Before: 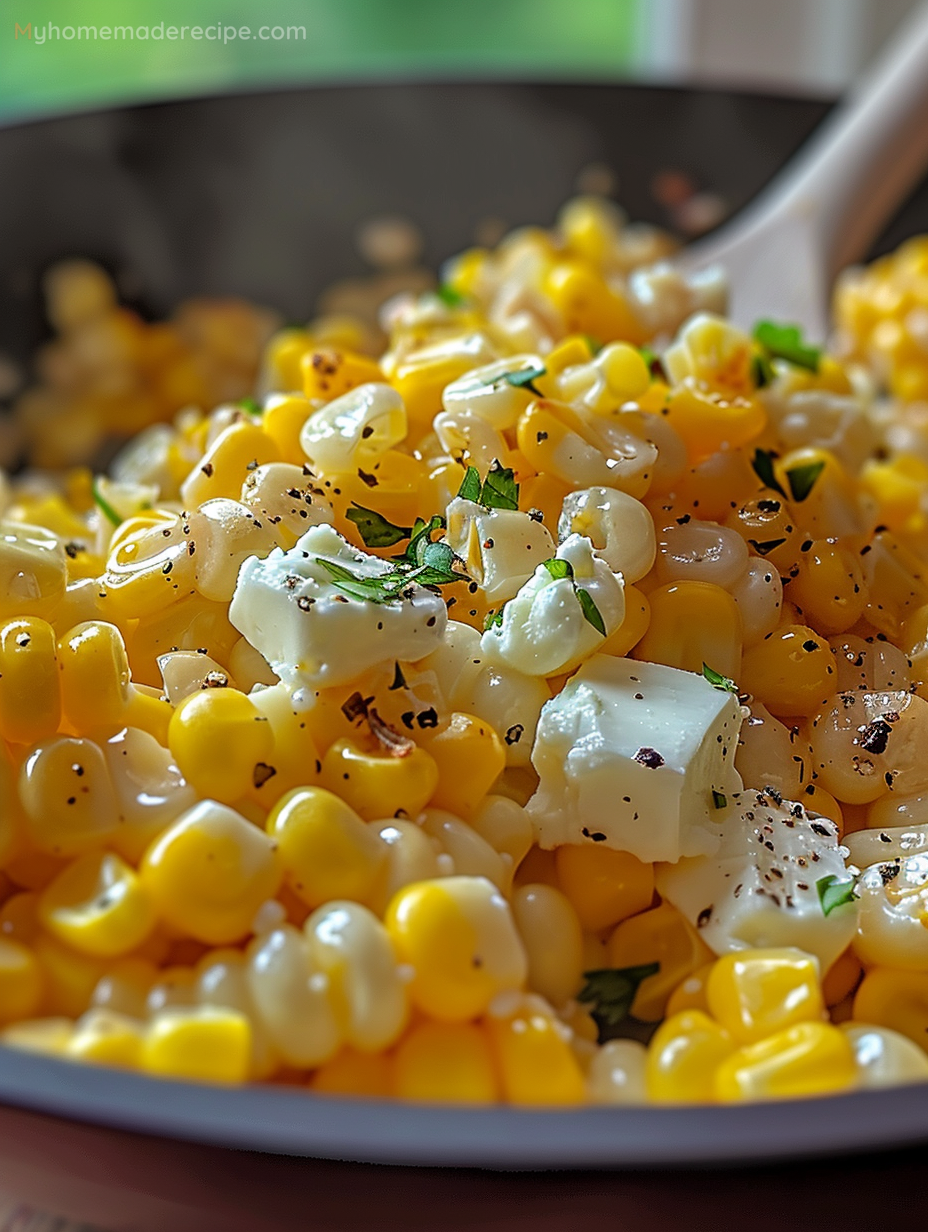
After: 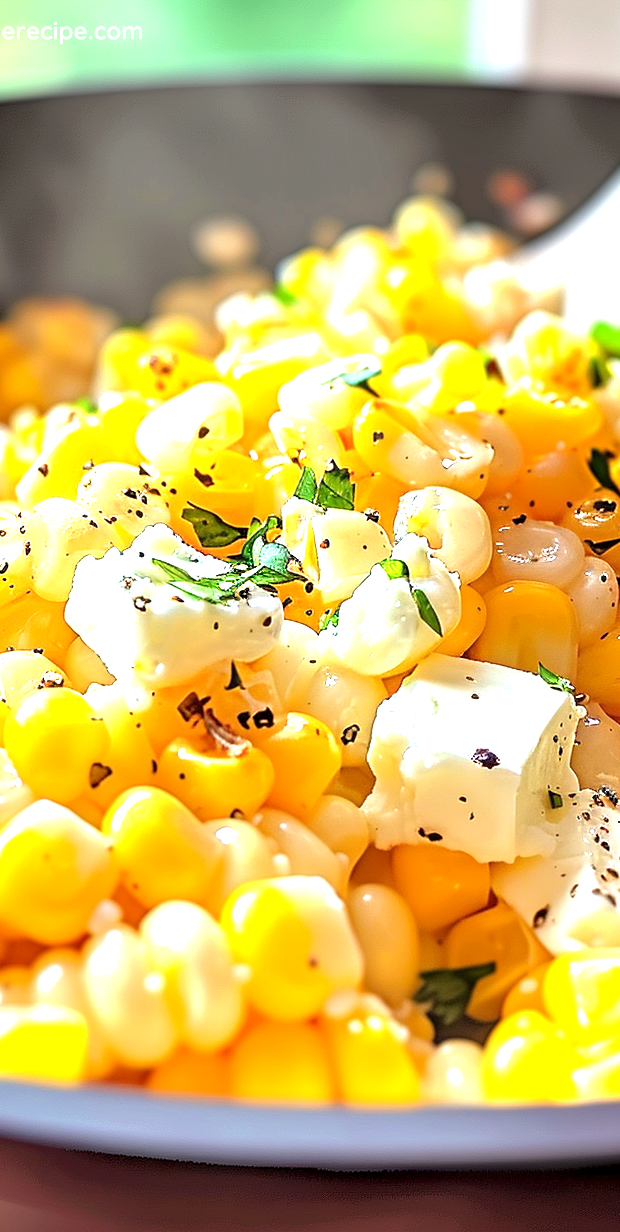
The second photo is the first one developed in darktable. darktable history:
exposure: black level correction 0.001, exposure 1.822 EV, compensate exposure bias true, compensate highlight preservation false
crop and rotate: left 17.732%, right 15.423%
